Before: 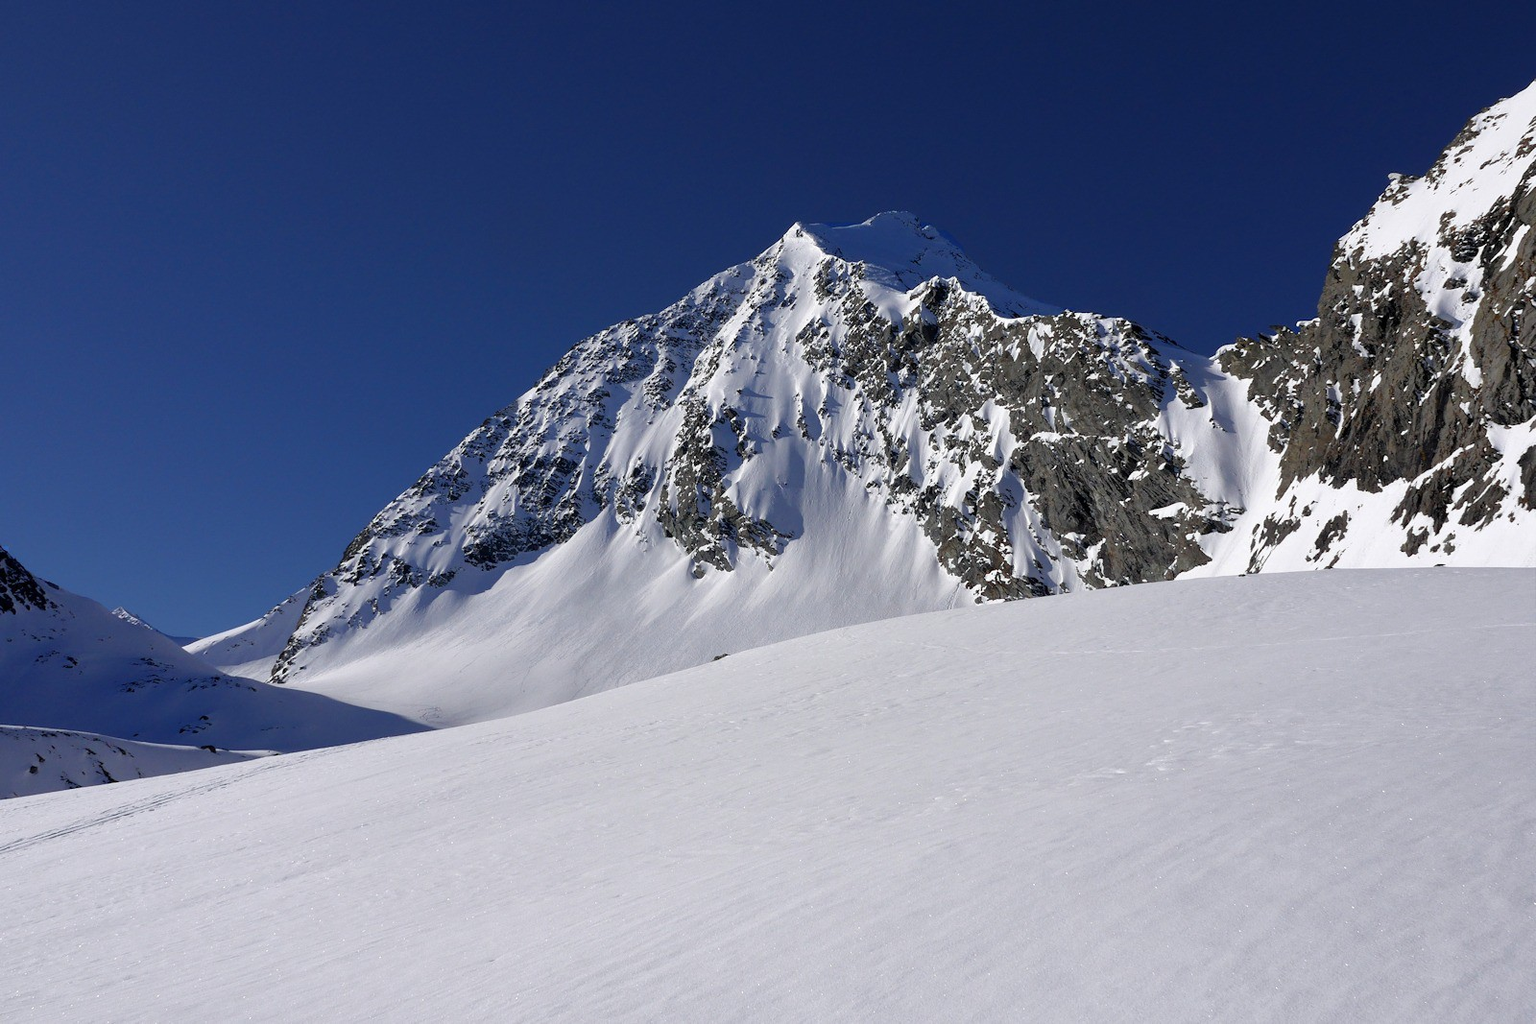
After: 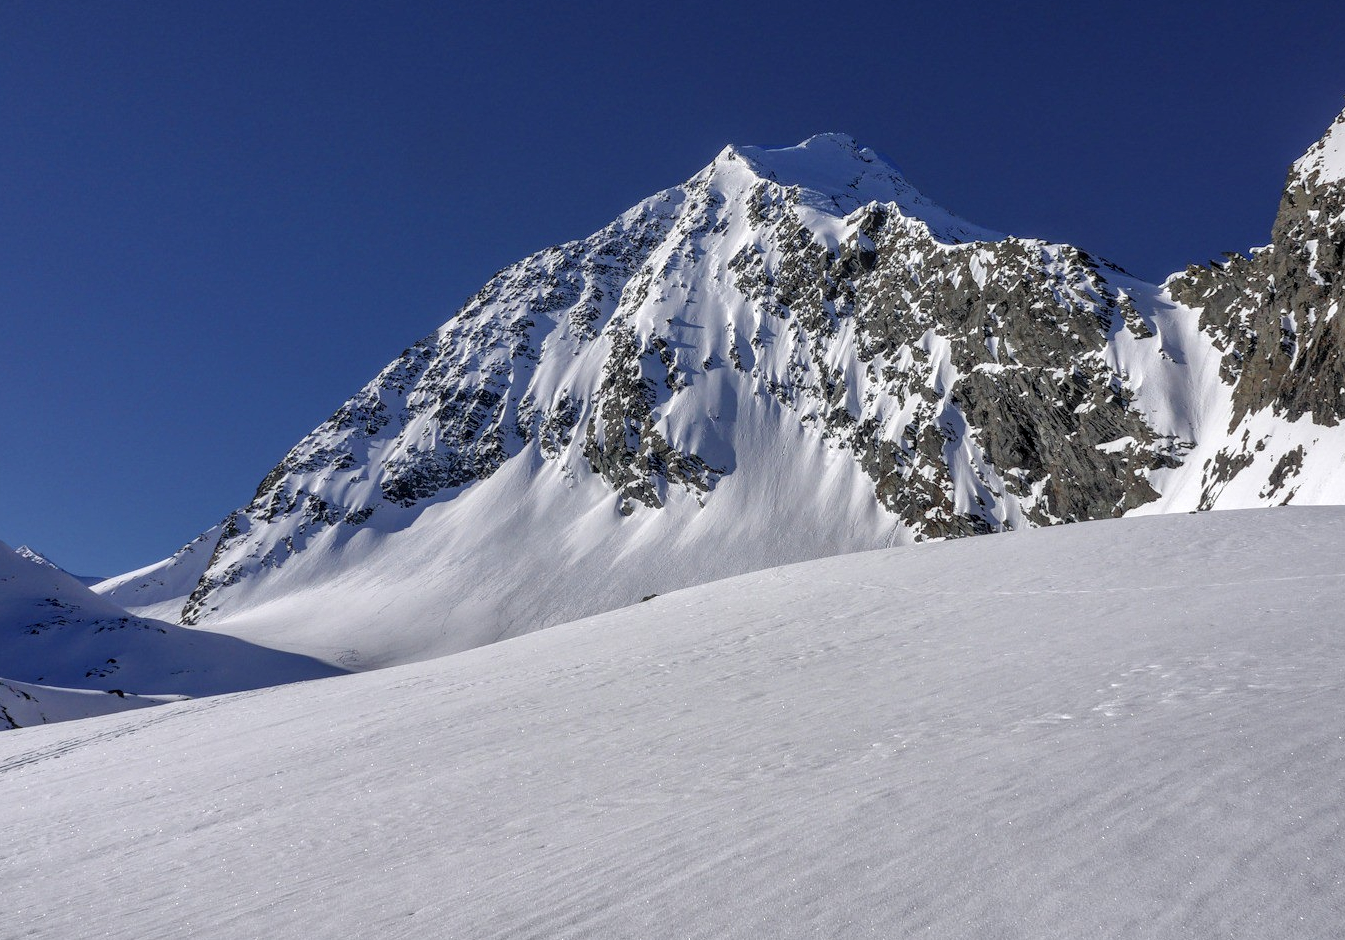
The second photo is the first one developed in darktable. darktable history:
local contrast: highlights 1%, shadows 4%, detail 134%
crop: left 6.36%, top 8.157%, right 9.537%, bottom 3.717%
shadows and highlights: radius 168.77, shadows 26.19, white point adjustment 3.06, highlights -67.97, highlights color adjustment 0.538%, soften with gaussian
